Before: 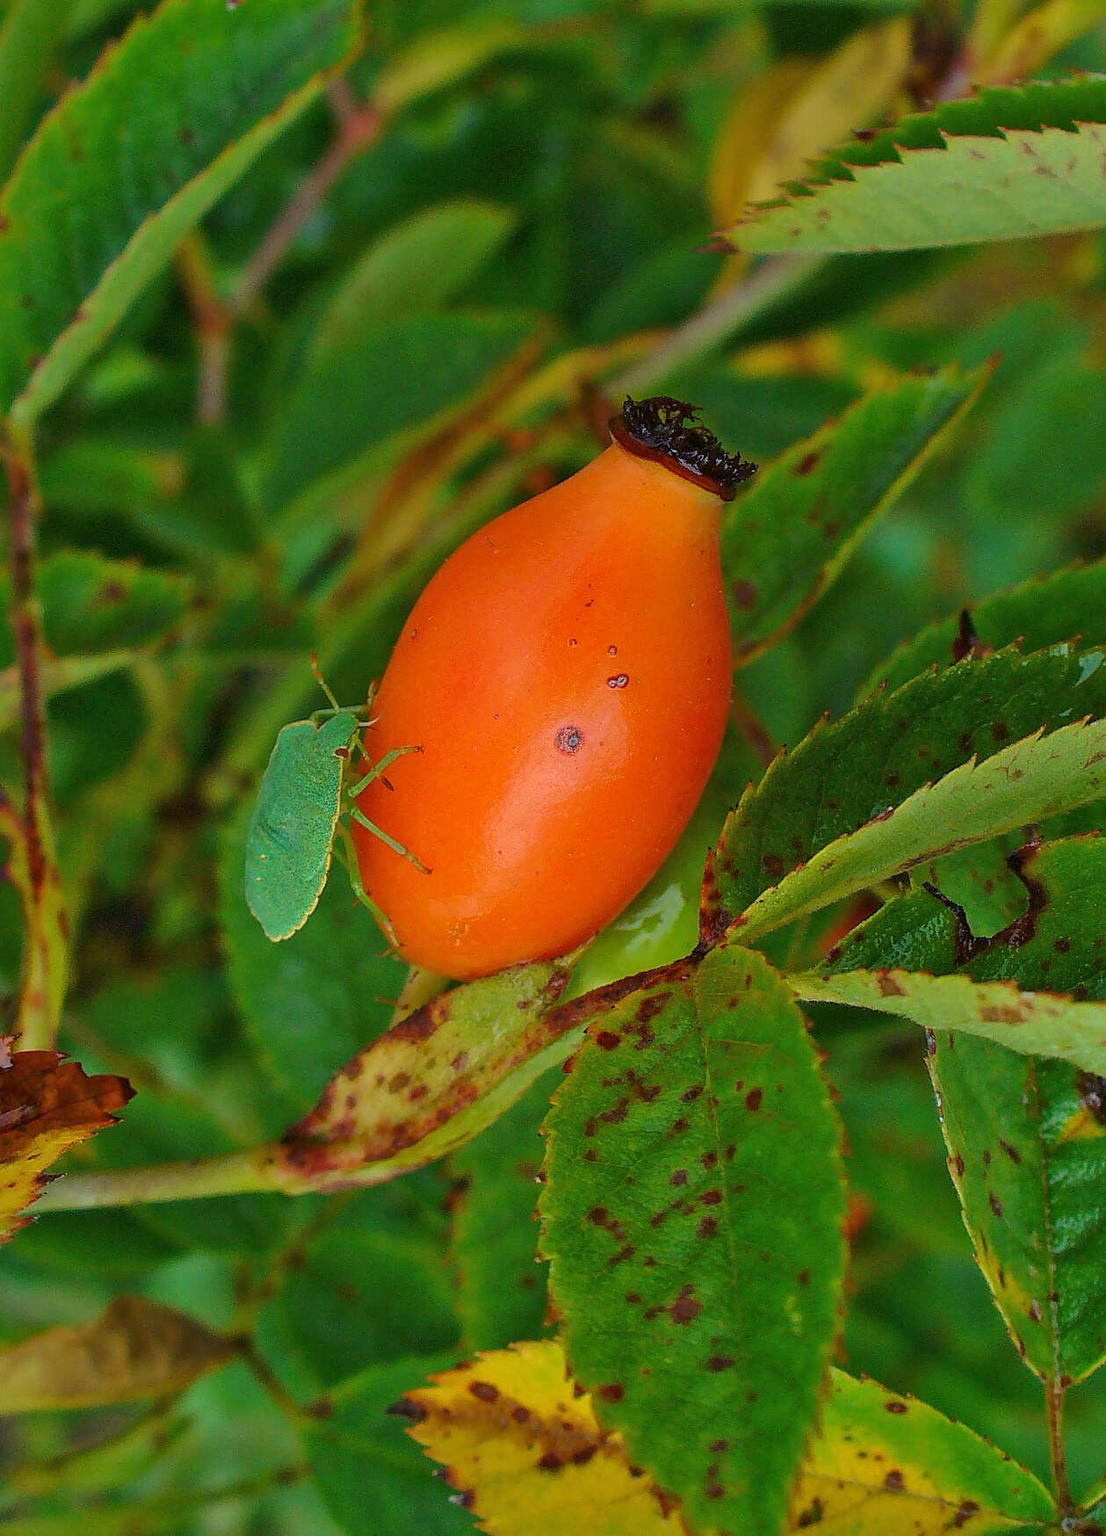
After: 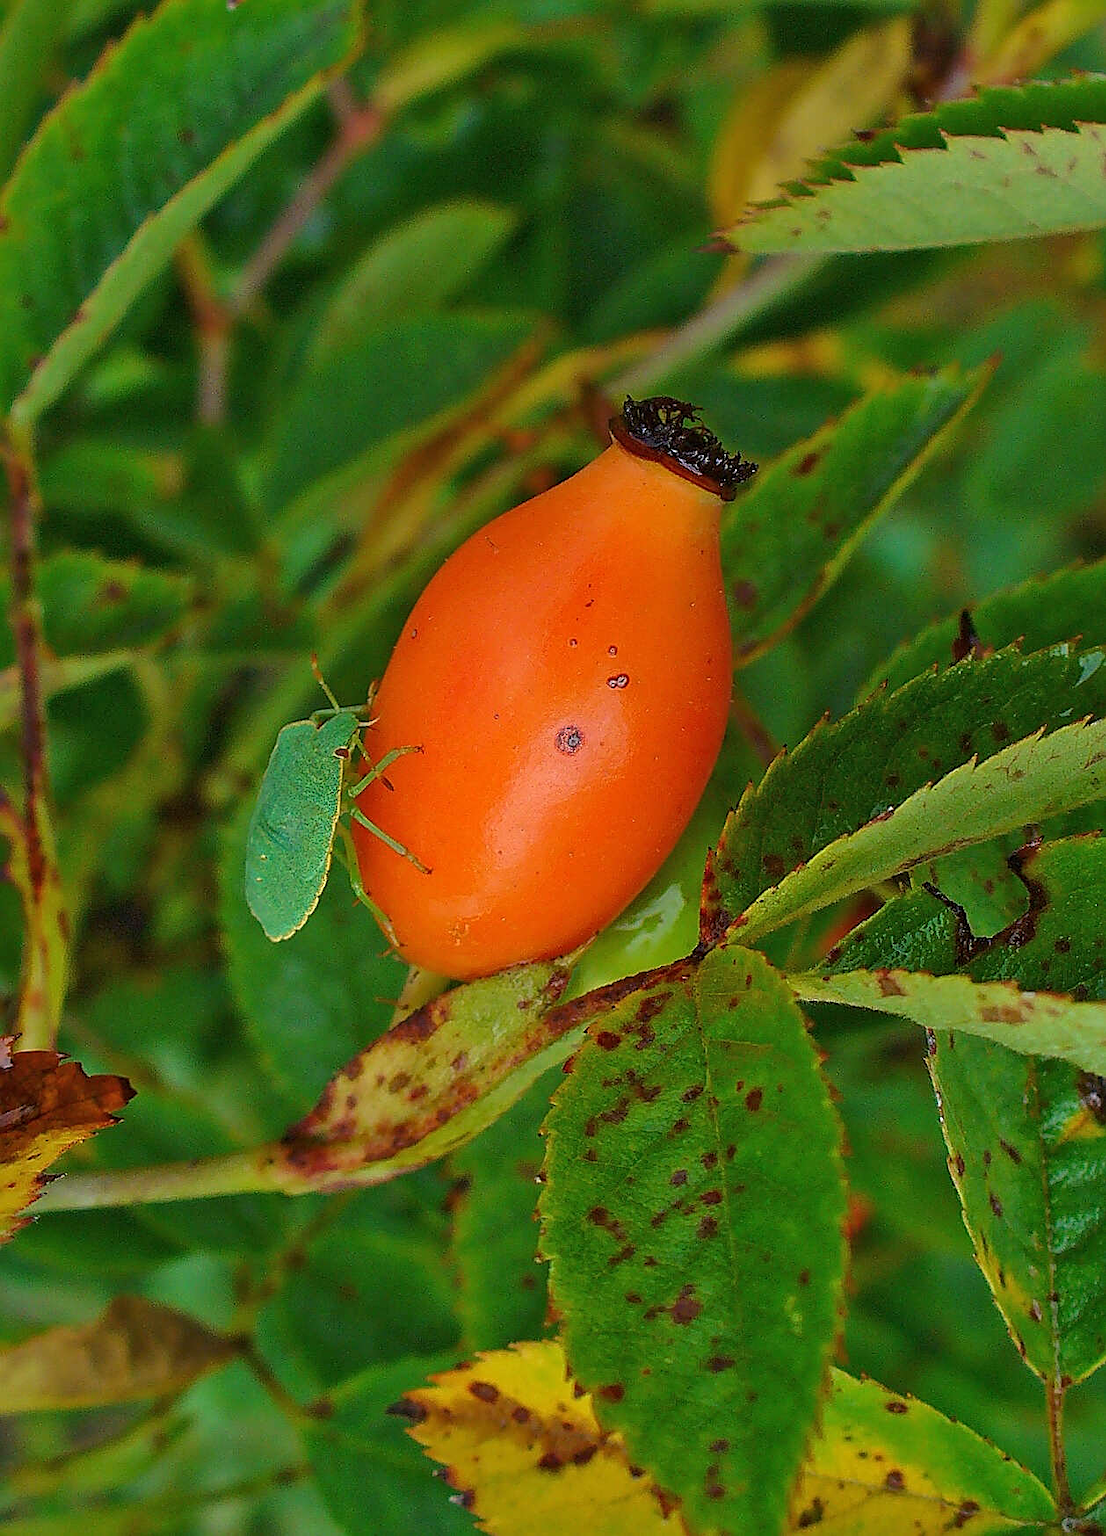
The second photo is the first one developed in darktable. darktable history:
sharpen: amount 0.598
